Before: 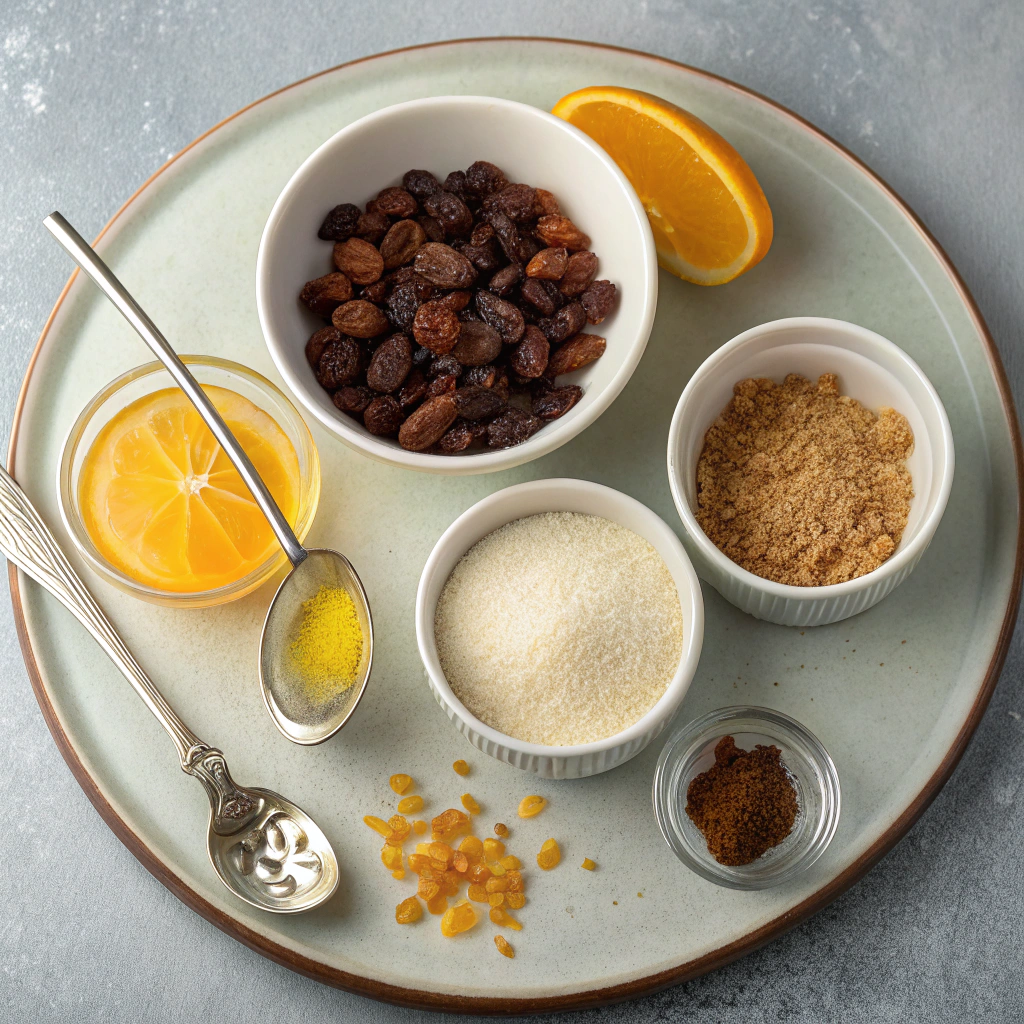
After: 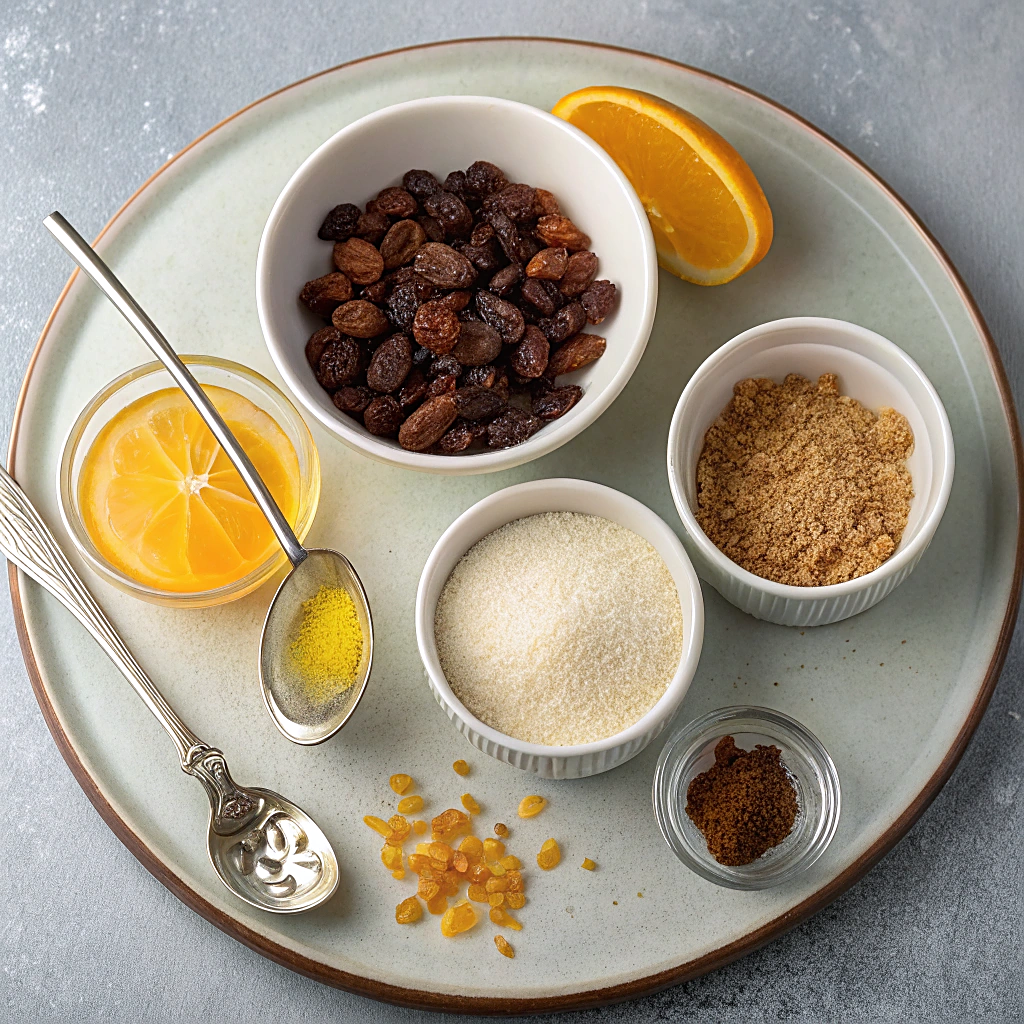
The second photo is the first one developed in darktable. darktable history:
sharpen: on, module defaults
white balance: red 1.004, blue 1.024
